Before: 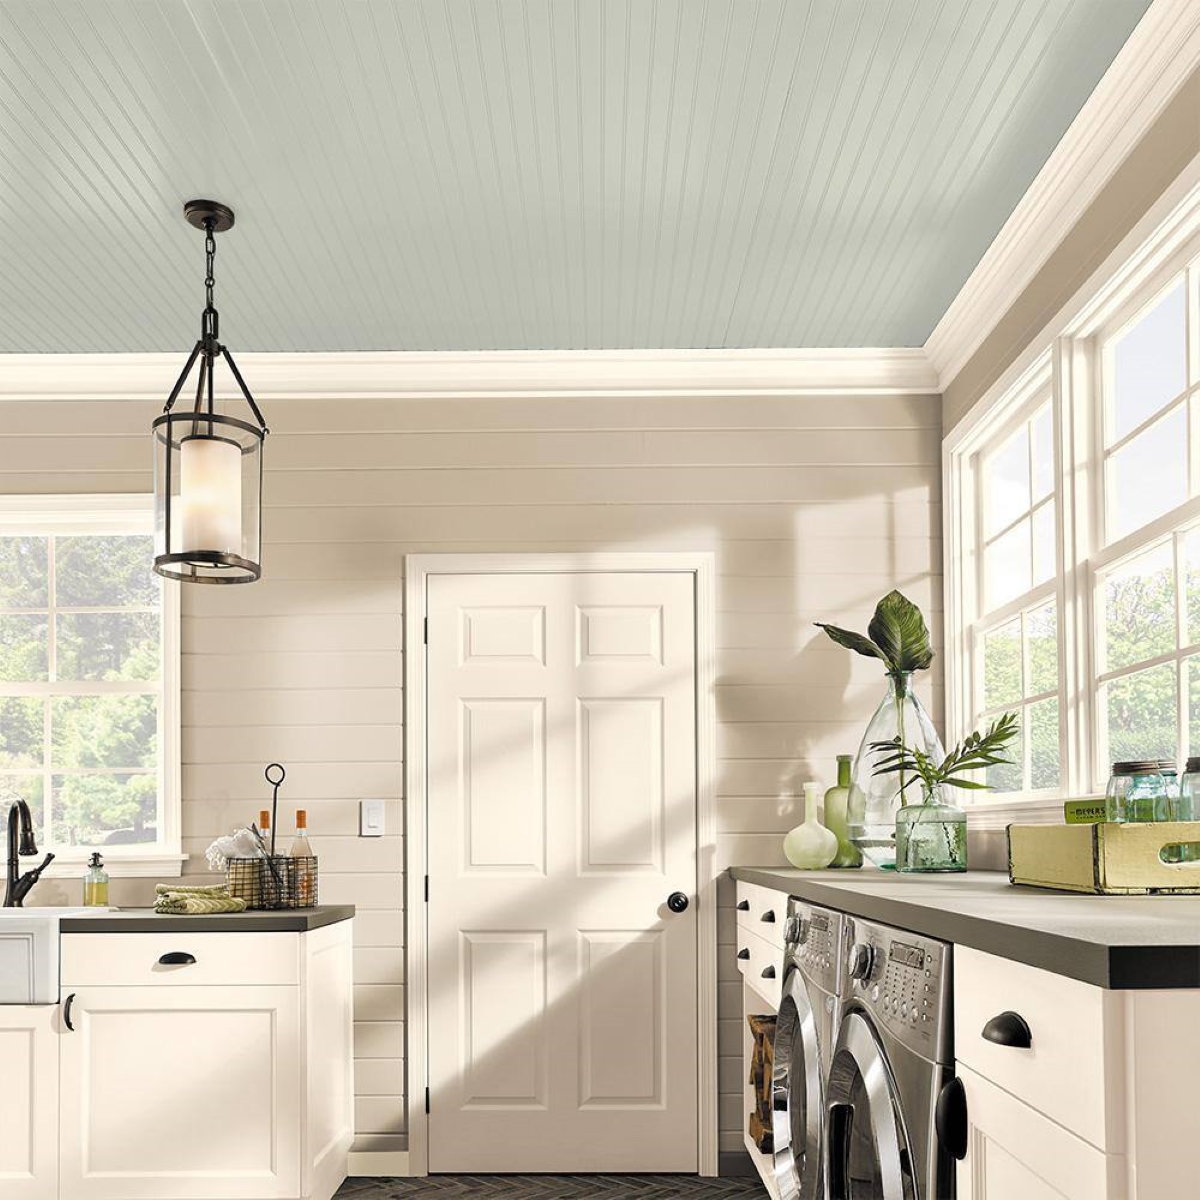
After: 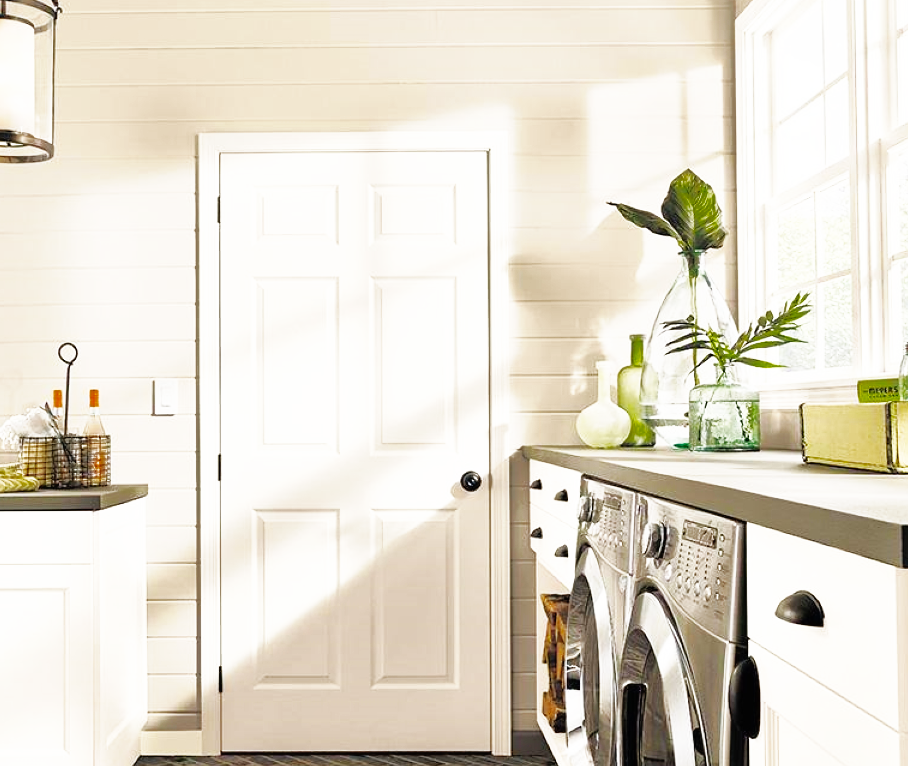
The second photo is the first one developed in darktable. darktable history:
crop and rotate: left 17.299%, top 35.115%, right 7.015%, bottom 1.024%
base curve: curves: ch0 [(0, 0) (0.007, 0.004) (0.027, 0.03) (0.046, 0.07) (0.207, 0.54) (0.442, 0.872) (0.673, 0.972) (1, 1)], preserve colors none
shadows and highlights: on, module defaults
